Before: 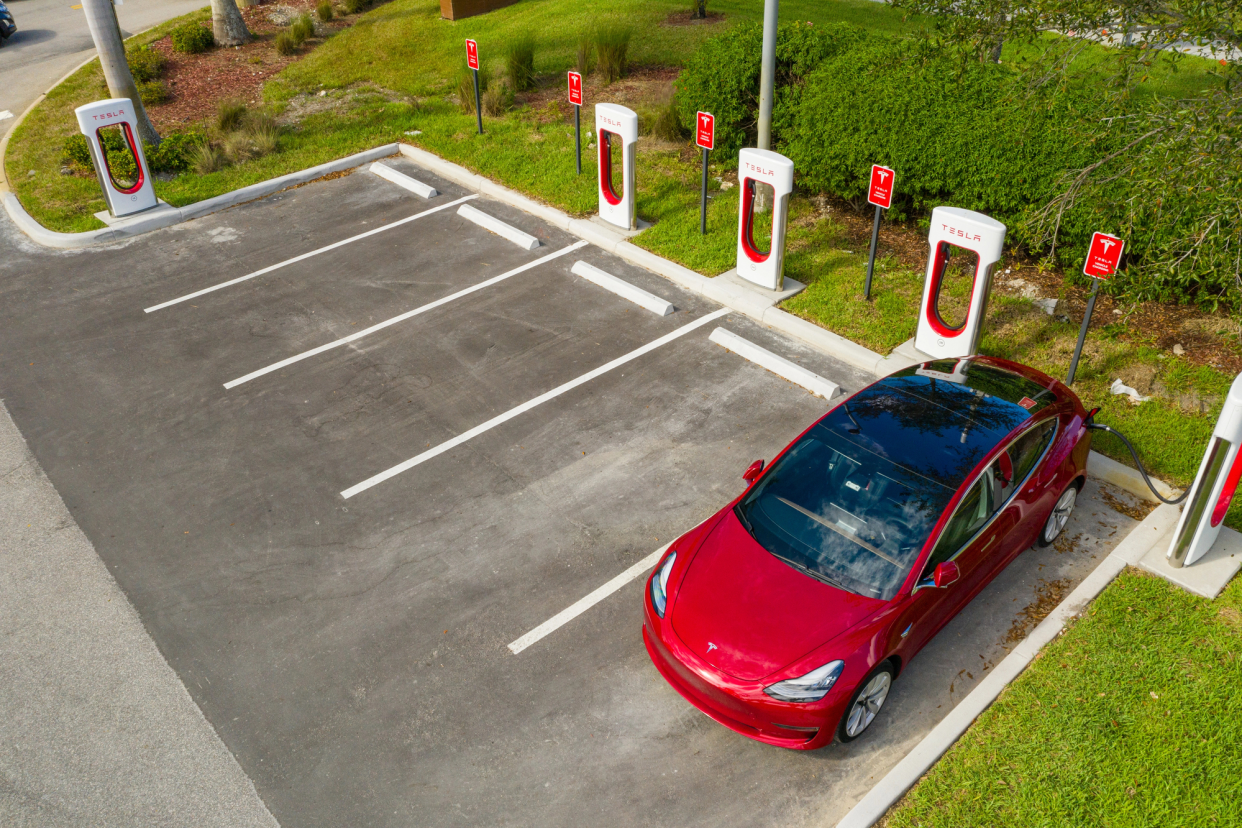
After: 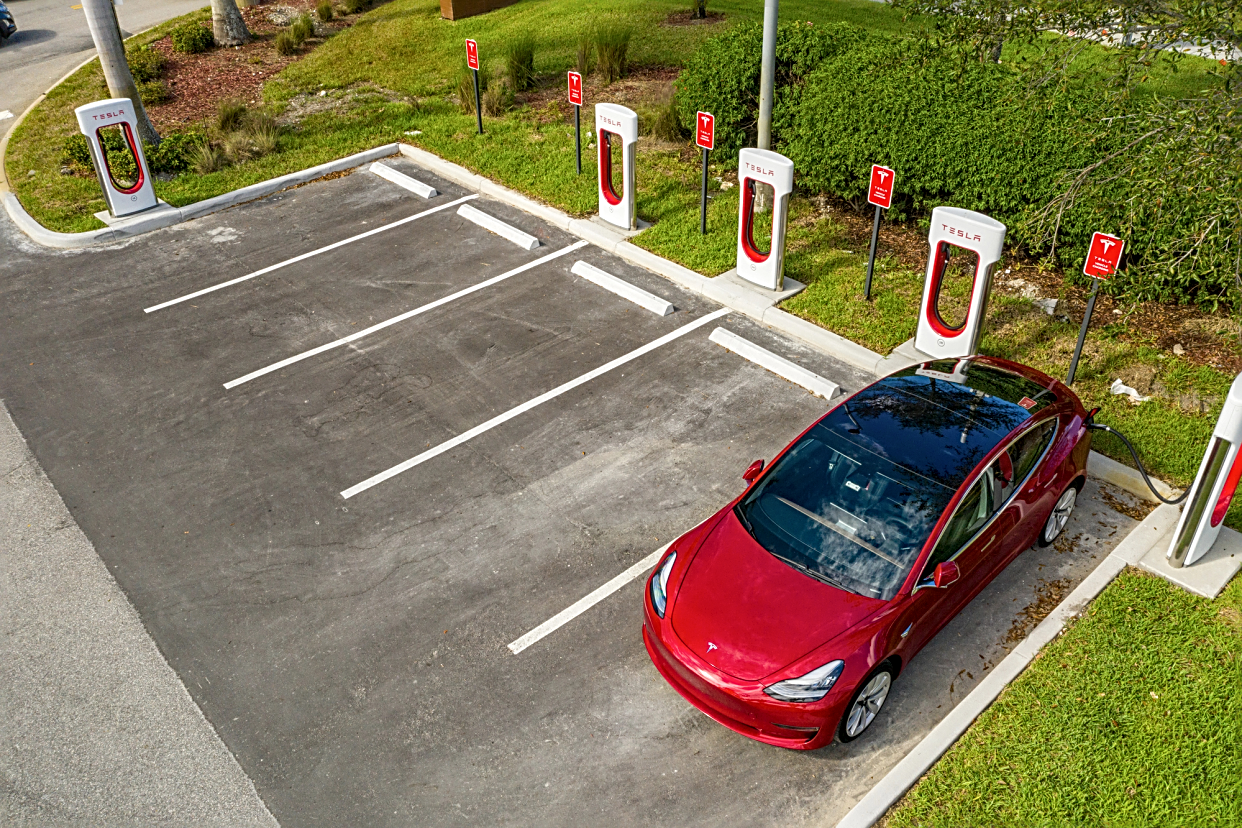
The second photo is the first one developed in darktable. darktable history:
contrast brightness saturation: saturation -0.04
sharpen: radius 2.676, amount 0.669
local contrast: on, module defaults
